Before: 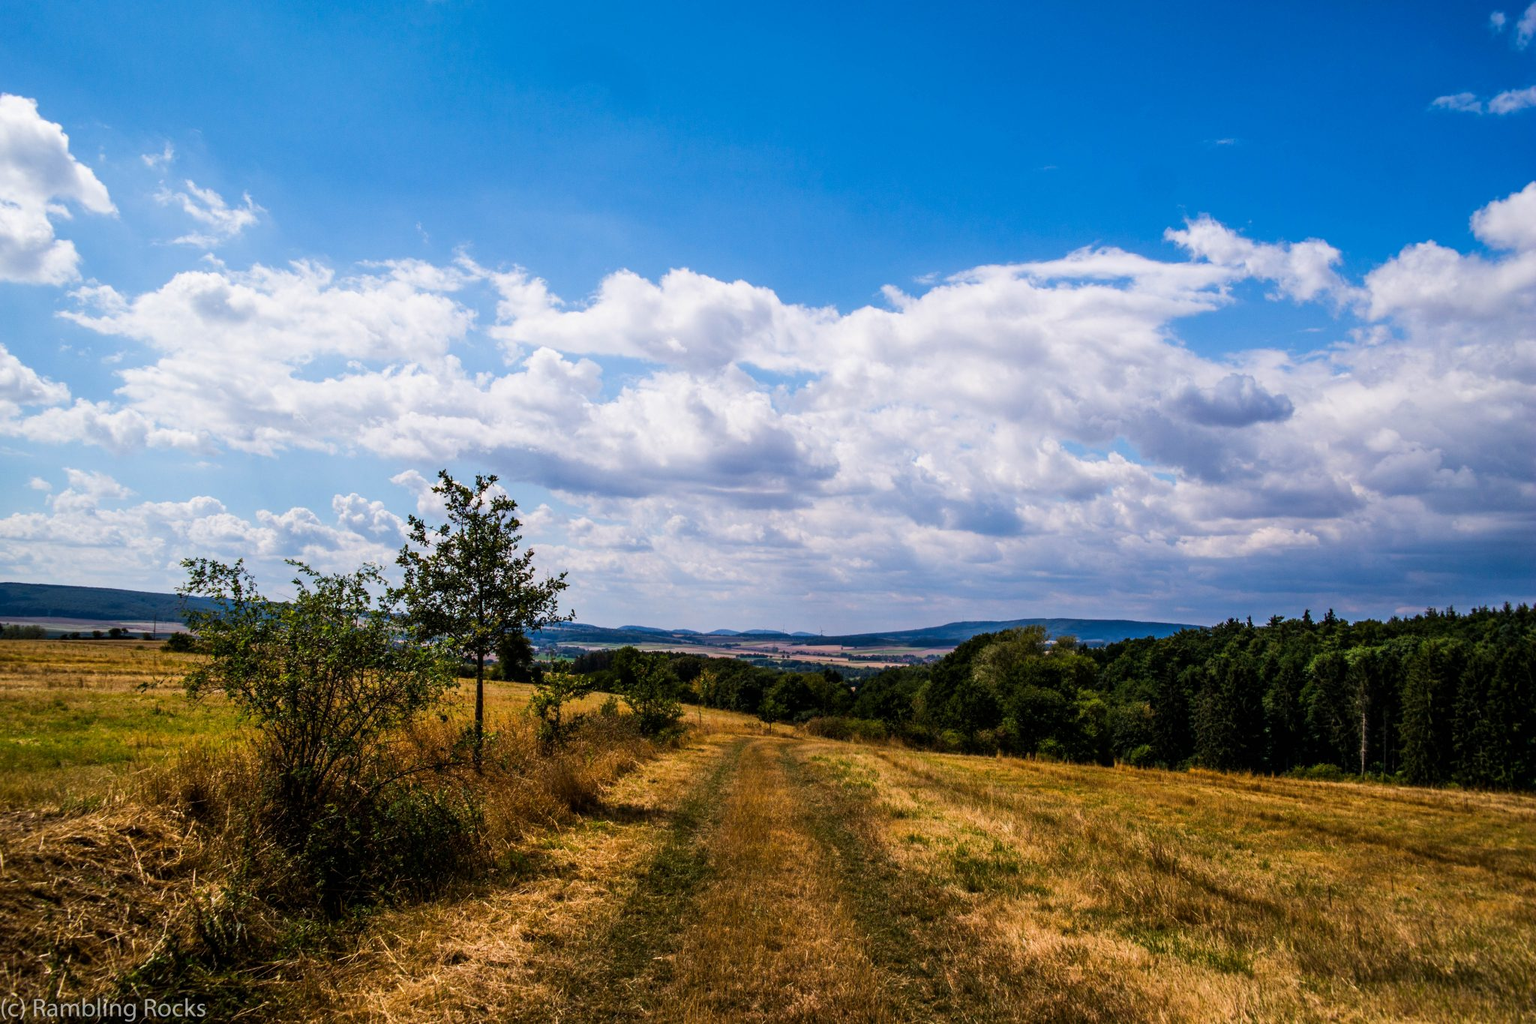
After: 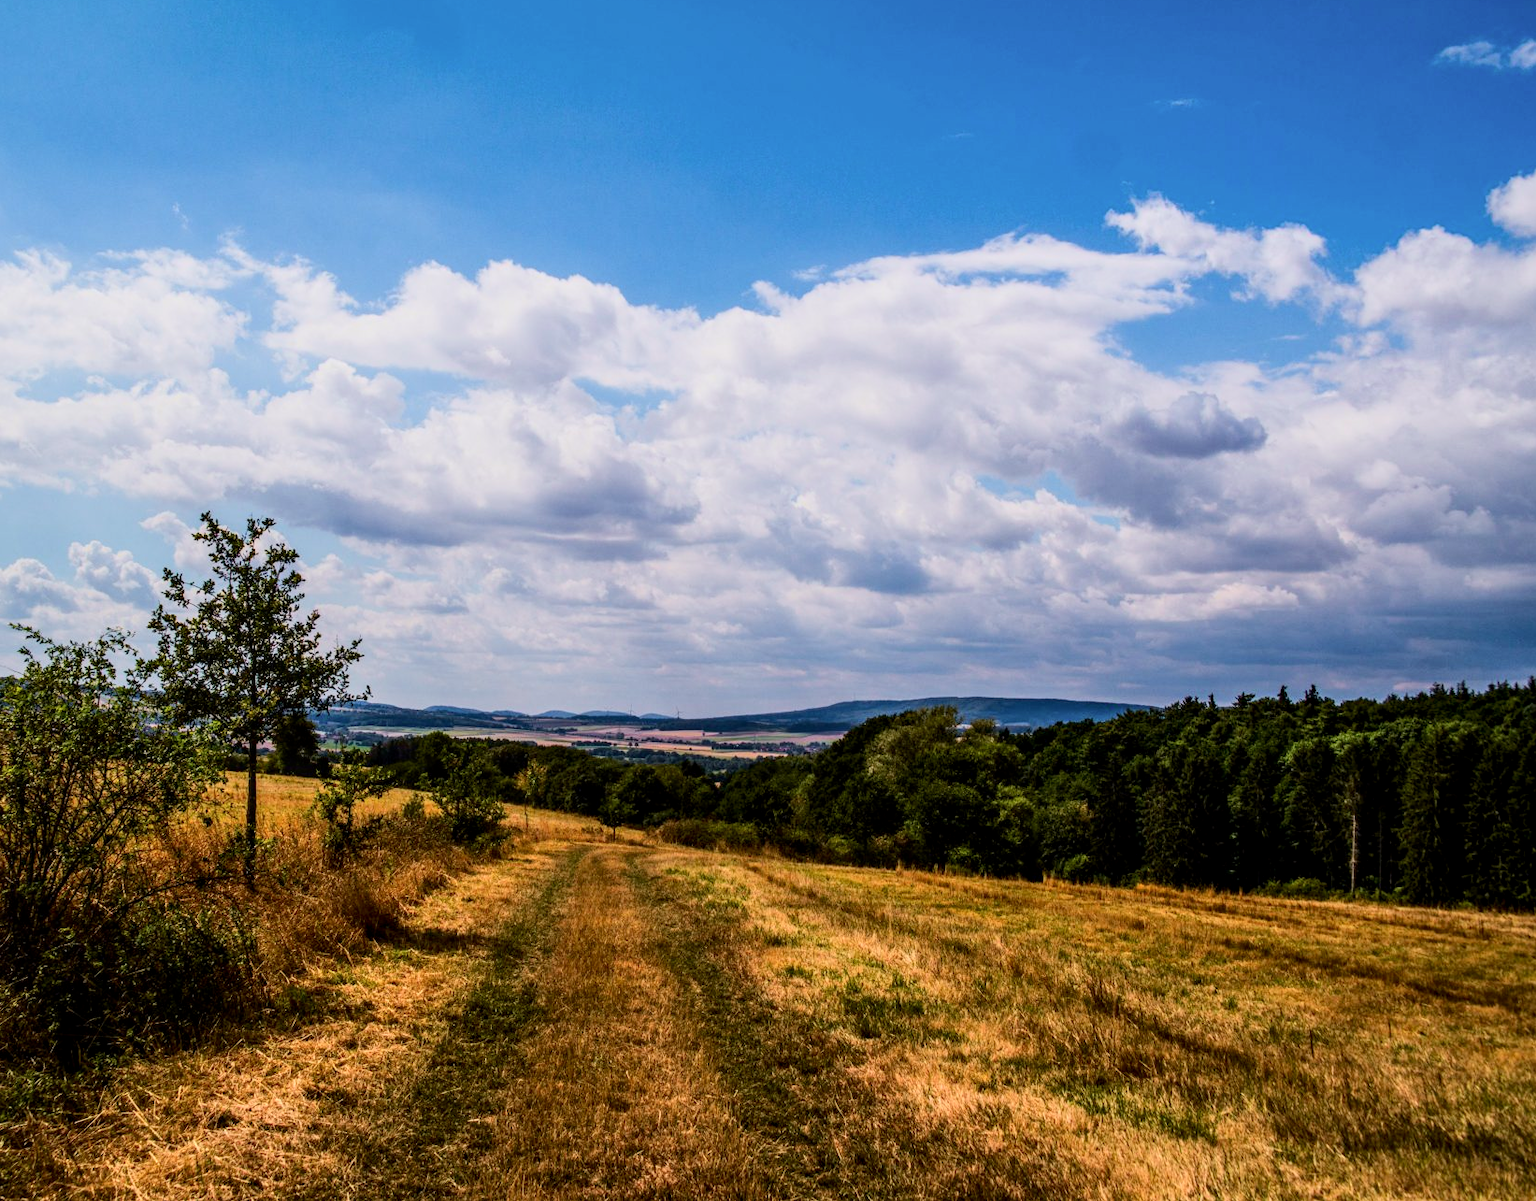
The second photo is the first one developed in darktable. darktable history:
crop and rotate: left 18.11%, top 5.813%, right 1.665%
tone curve: curves: ch0 [(0, 0) (0.091, 0.066) (0.184, 0.16) (0.491, 0.519) (0.748, 0.765) (1, 0.919)]; ch1 [(0, 0) (0.179, 0.173) (0.322, 0.32) (0.424, 0.424) (0.502, 0.504) (0.56, 0.575) (0.631, 0.675) (0.777, 0.806) (1, 1)]; ch2 [(0, 0) (0.434, 0.447) (0.497, 0.498) (0.539, 0.566) (0.676, 0.691) (1, 1)], color space Lab, independent channels, preserve colors none
local contrast: on, module defaults
